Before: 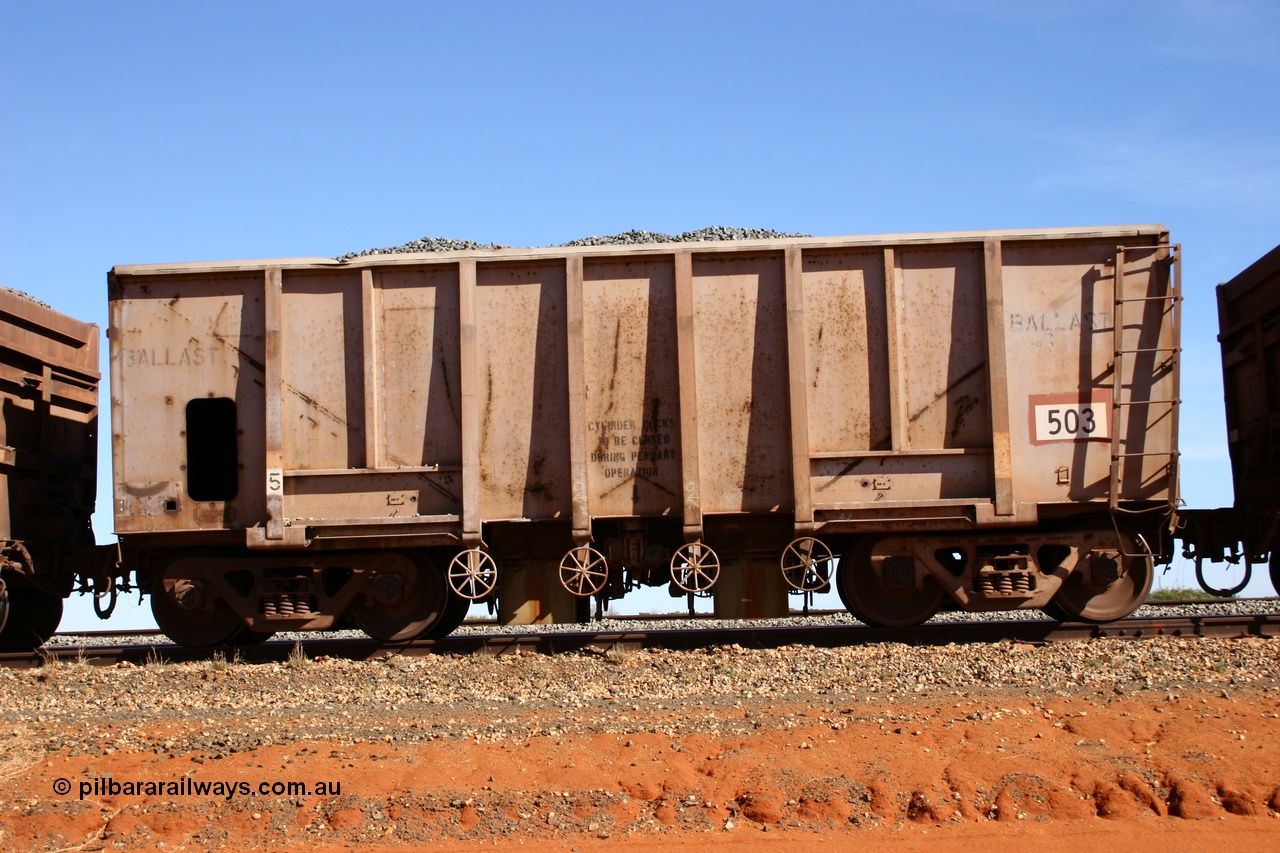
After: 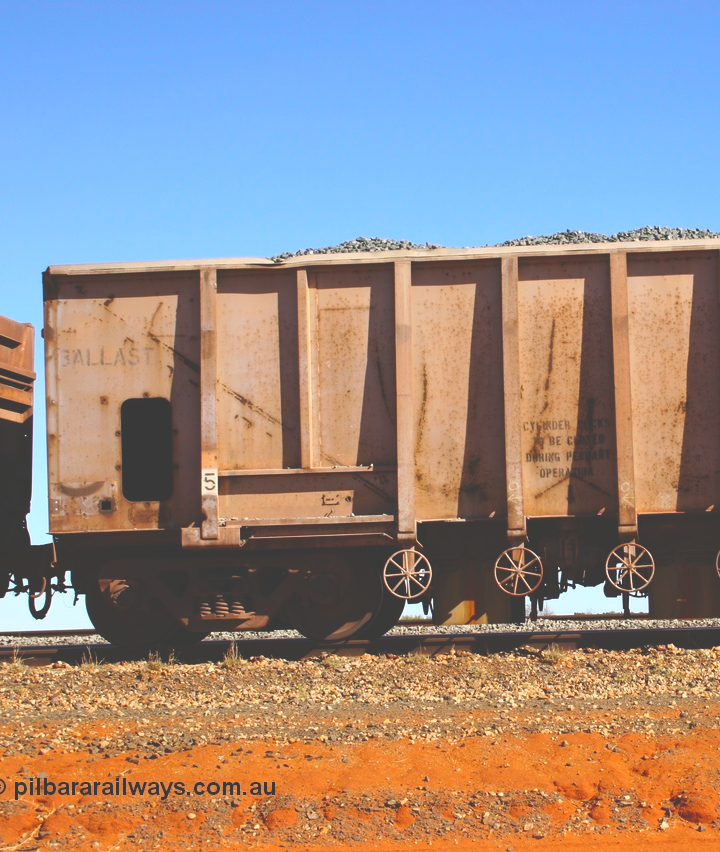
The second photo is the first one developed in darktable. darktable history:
exposure: black level correction -0.041, exposure 0.064 EV, compensate highlight preservation false
color balance rgb: perceptual saturation grading › global saturation 25%, global vibrance 20%
crop: left 5.114%, right 38.589%
